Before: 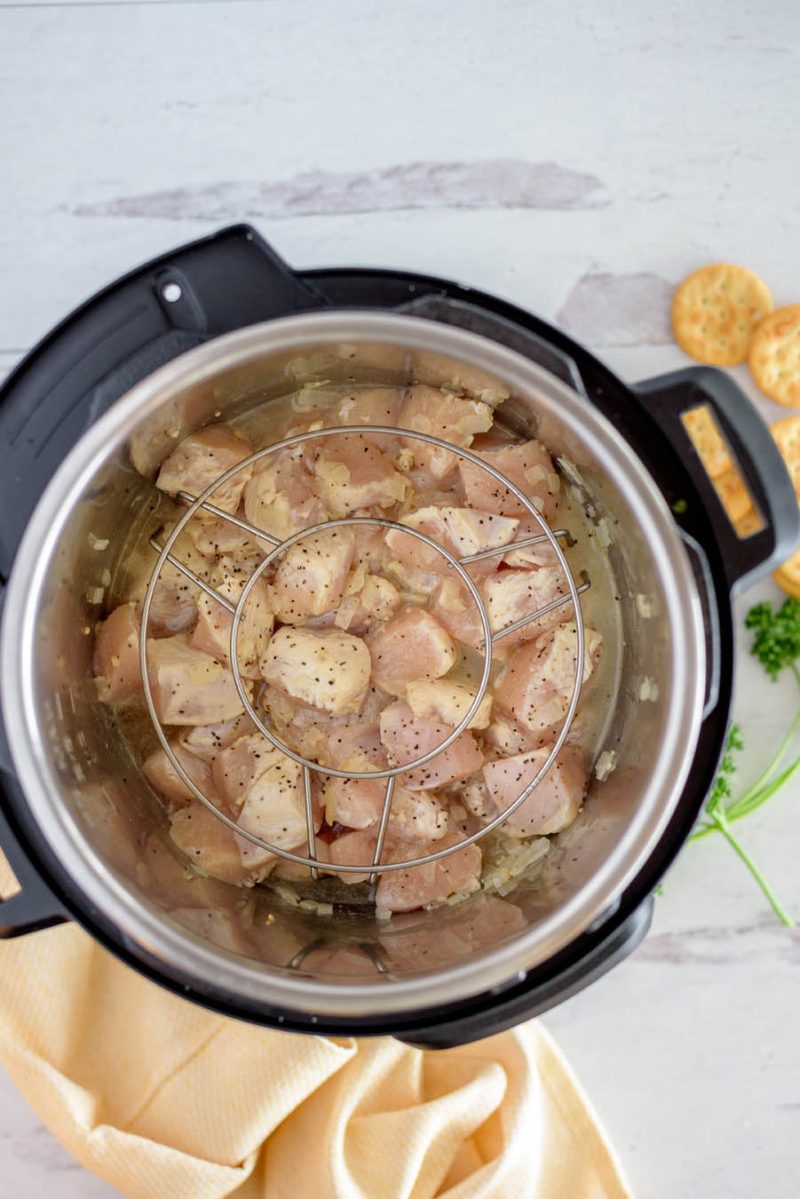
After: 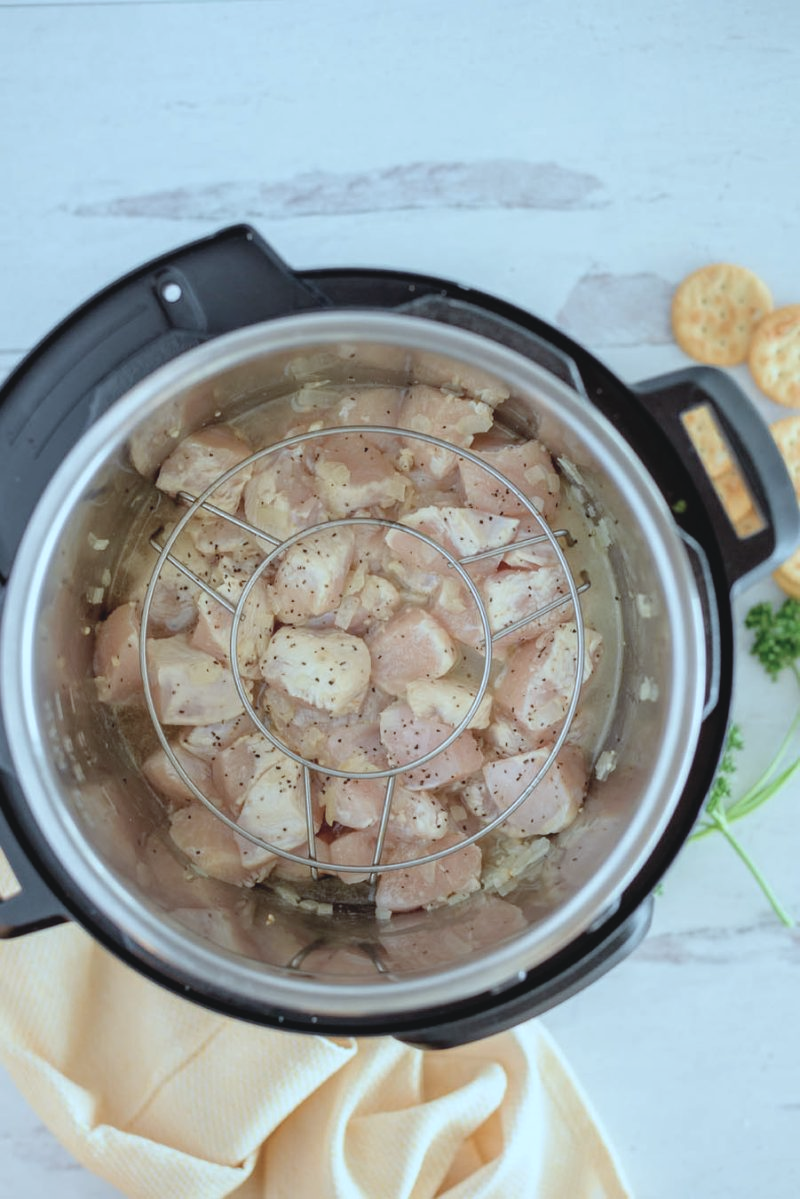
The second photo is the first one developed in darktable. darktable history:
contrast brightness saturation: contrast -0.092, brightness 0.053, saturation 0.076
color correction: highlights a* -12.63, highlights b* -18.07, saturation 0.702
